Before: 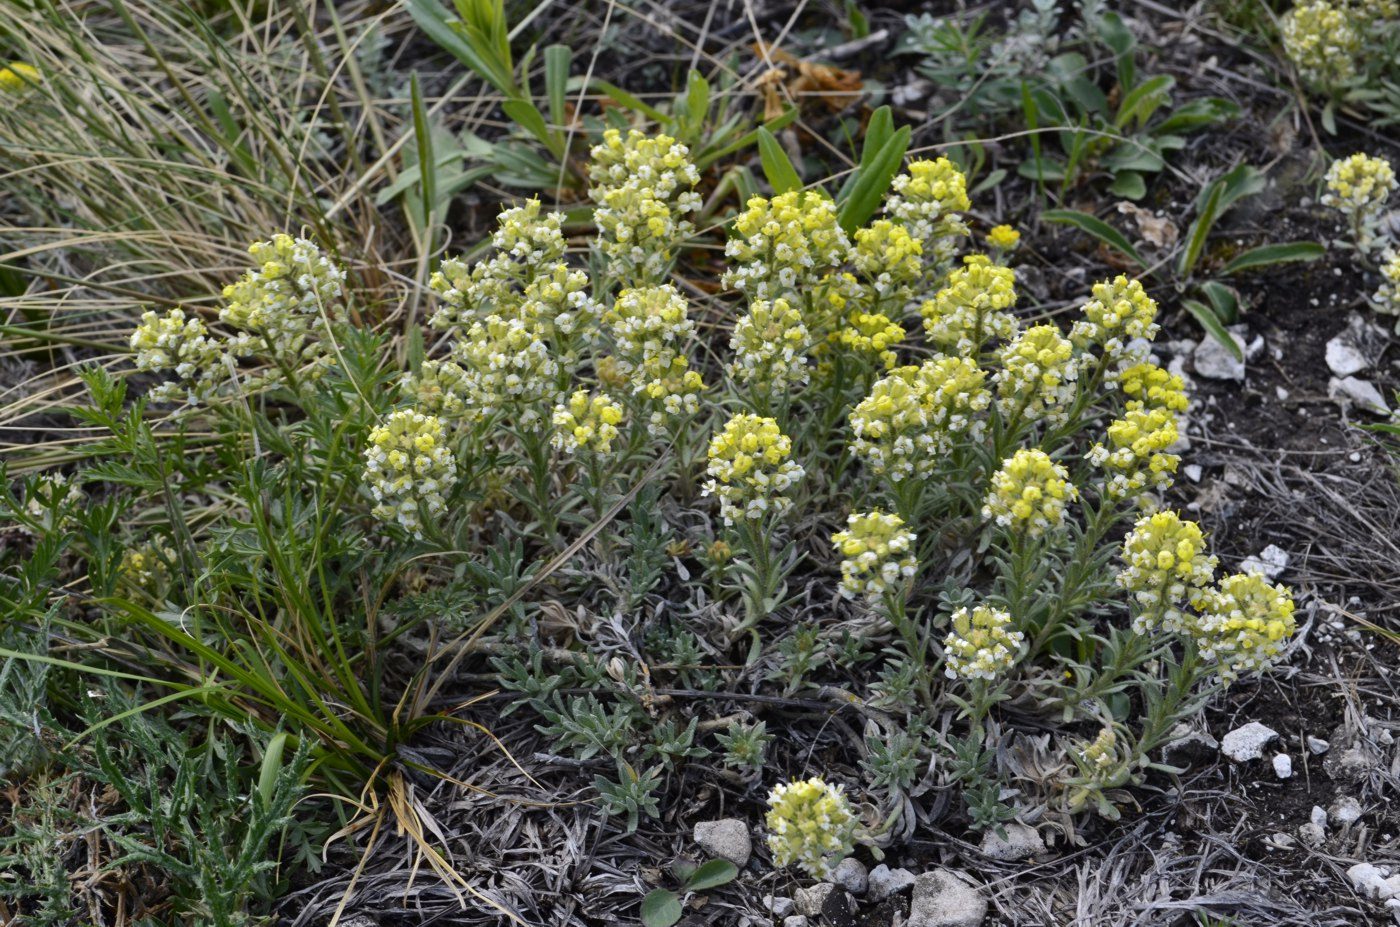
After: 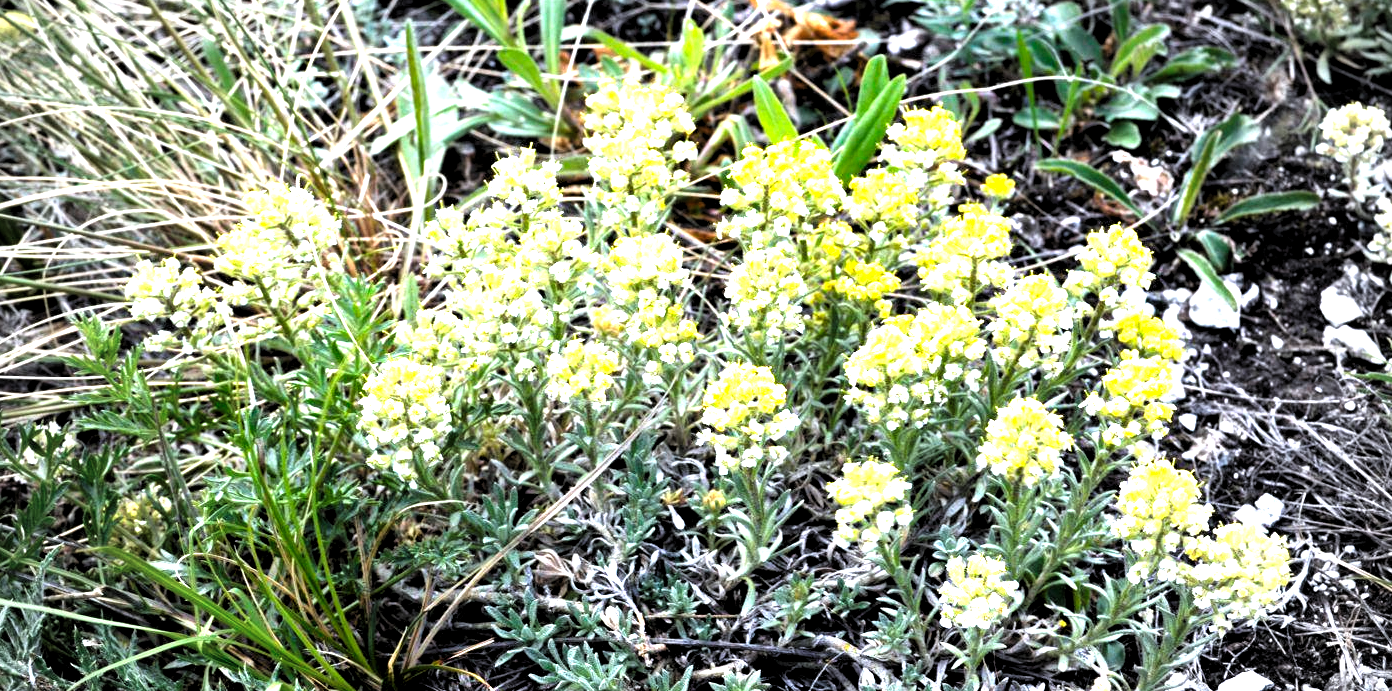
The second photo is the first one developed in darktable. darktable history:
exposure: exposure 1.202 EV, compensate exposure bias true, compensate highlight preservation false
vignetting: fall-off start 66.97%, width/height ratio 1.018
levels: levels [0.116, 0.574, 1]
contrast brightness saturation: contrast -0.012, brightness -0.005, saturation 0.029
crop: left 0.402%, top 5.518%, bottom 19.854%
tone equalizer: -8 EV -1.06 EV, -7 EV -1.01 EV, -6 EV -0.837 EV, -5 EV -0.54 EV, -3 EV 0.571 EV, -2 EV 0.87 EV, -1 EV 1.01 EV, +0 EV 1.08 EV
color correction: highlights a* -0.642, highlights b* -8.13
